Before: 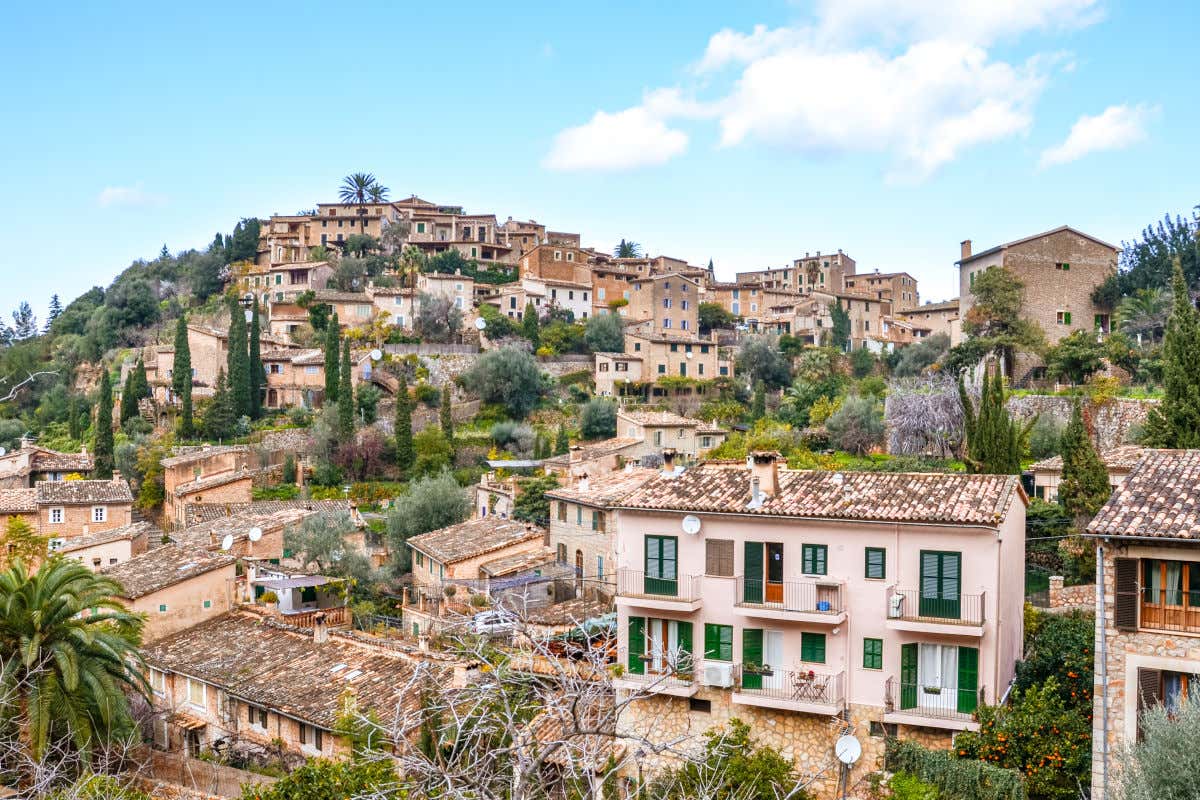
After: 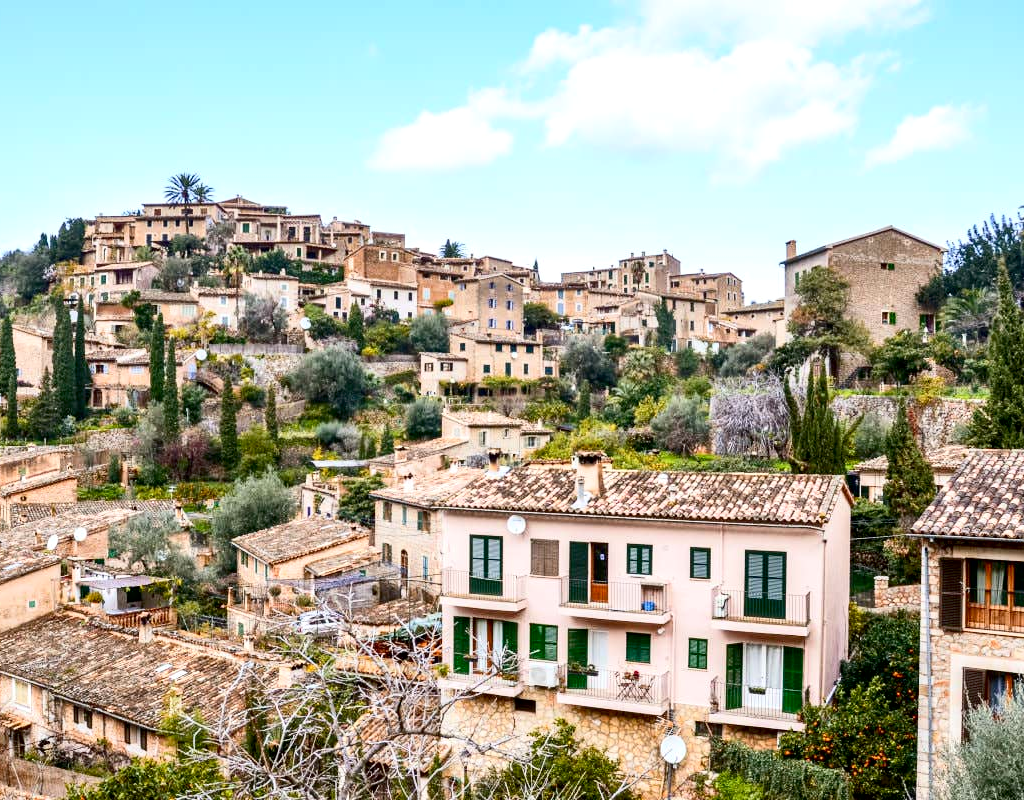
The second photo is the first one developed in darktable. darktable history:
crop and rotate: left 14.633%
contrast brightness saturation: contrast 0.225
exposure: black level correction 0.008, exposure 0.097 EV, compensate highlight preservation false
